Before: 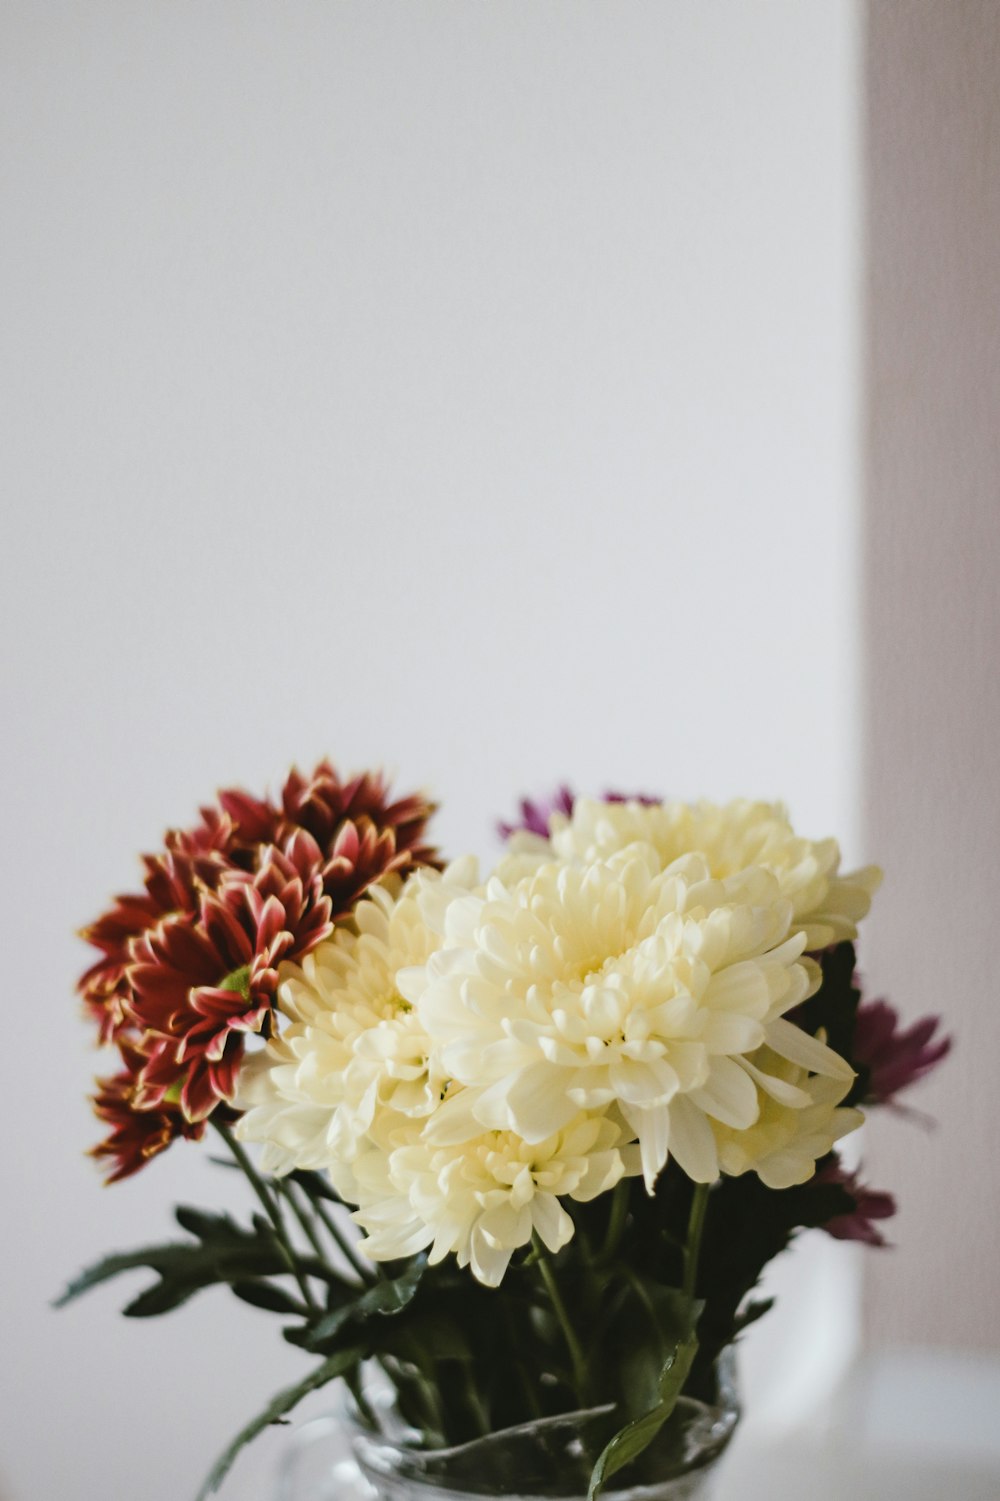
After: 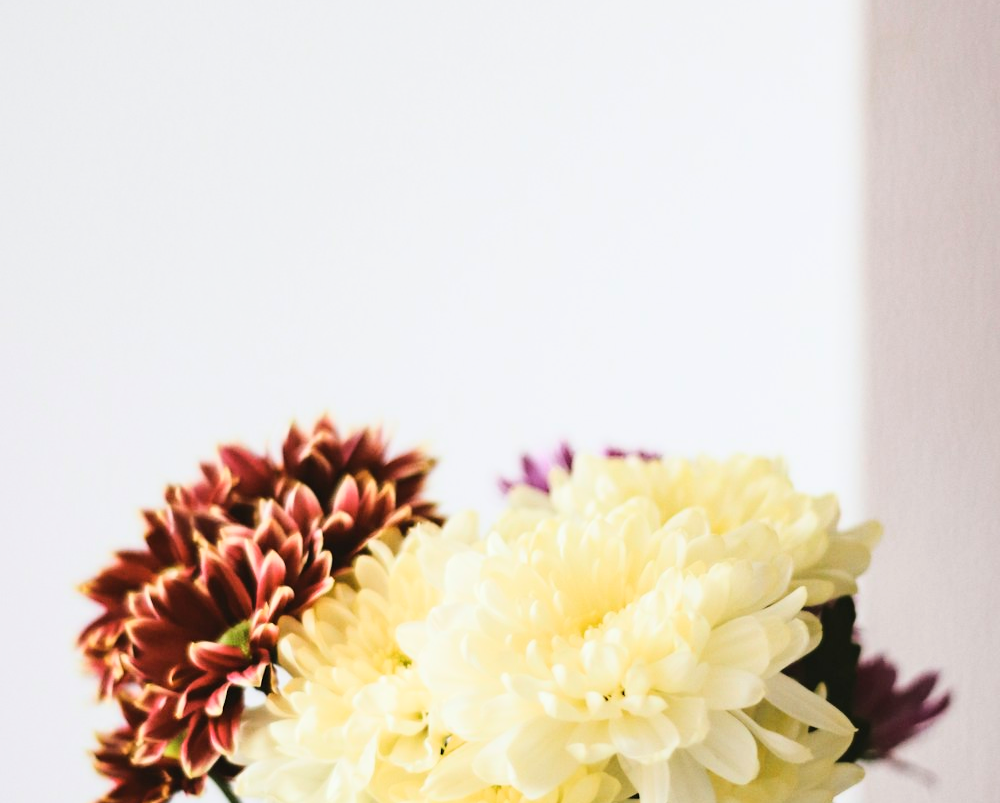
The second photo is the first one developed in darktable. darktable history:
base curve: curves: ch0 [(0, 0) (0.028, 0.03) (0.121, 0.232) (0.46, 0.748) (0.859, 0.968) (1, 1)]
crop and rotate: top 23.043%, bottom 23.437%
